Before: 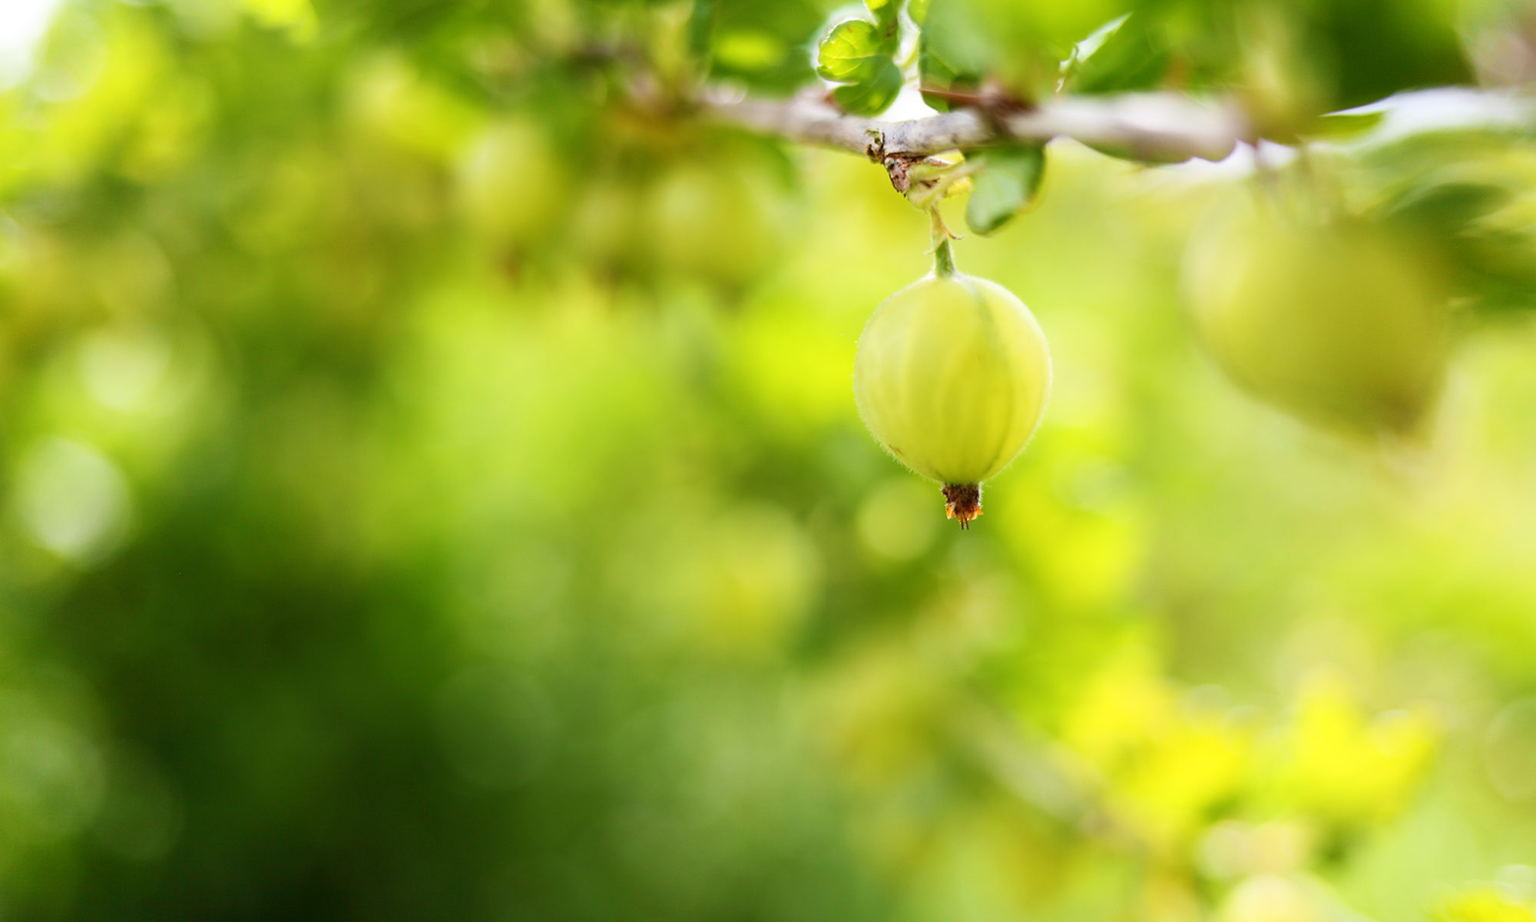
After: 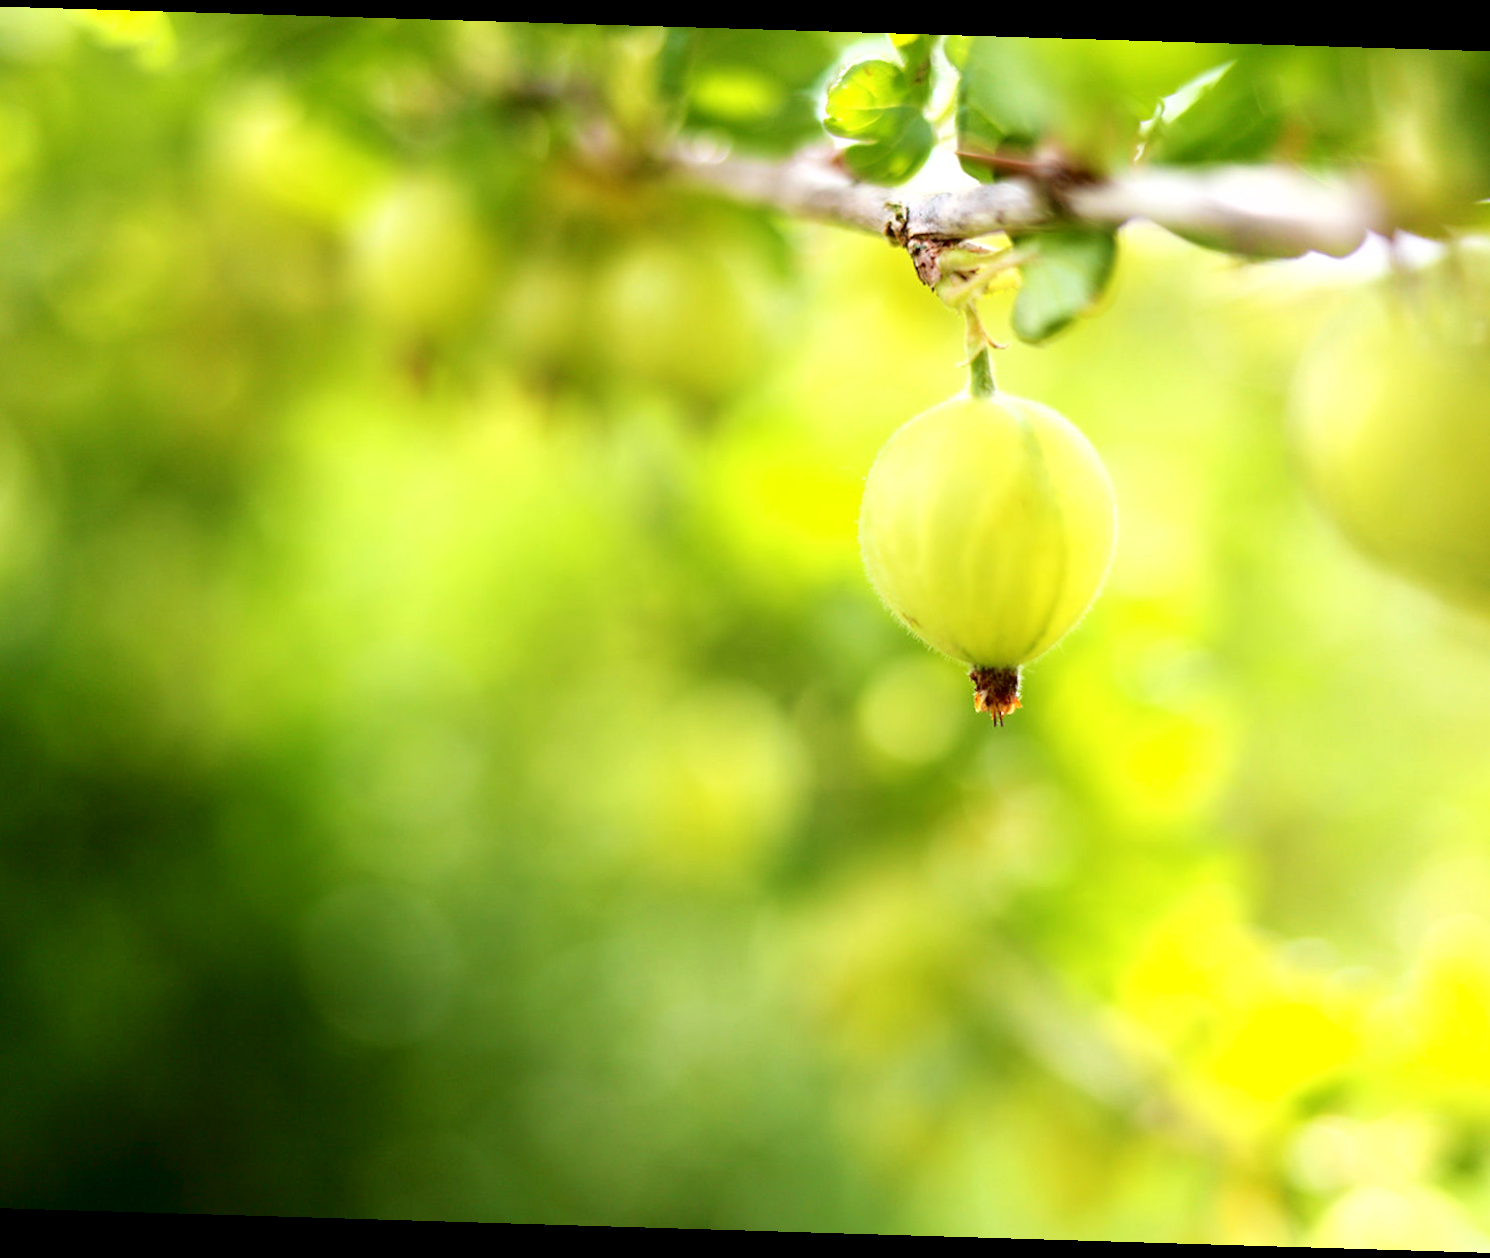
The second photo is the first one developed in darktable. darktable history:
fill light: exposure -2 EV, width 8.6
exposure: black level correction 0, exposure 0.4 EV, compensate exposure bias true, compensate highlight preservation false
rotate and perspective: rotation 1.72°, automatic cropping off
crop: left 13.443%, right 13.31%
